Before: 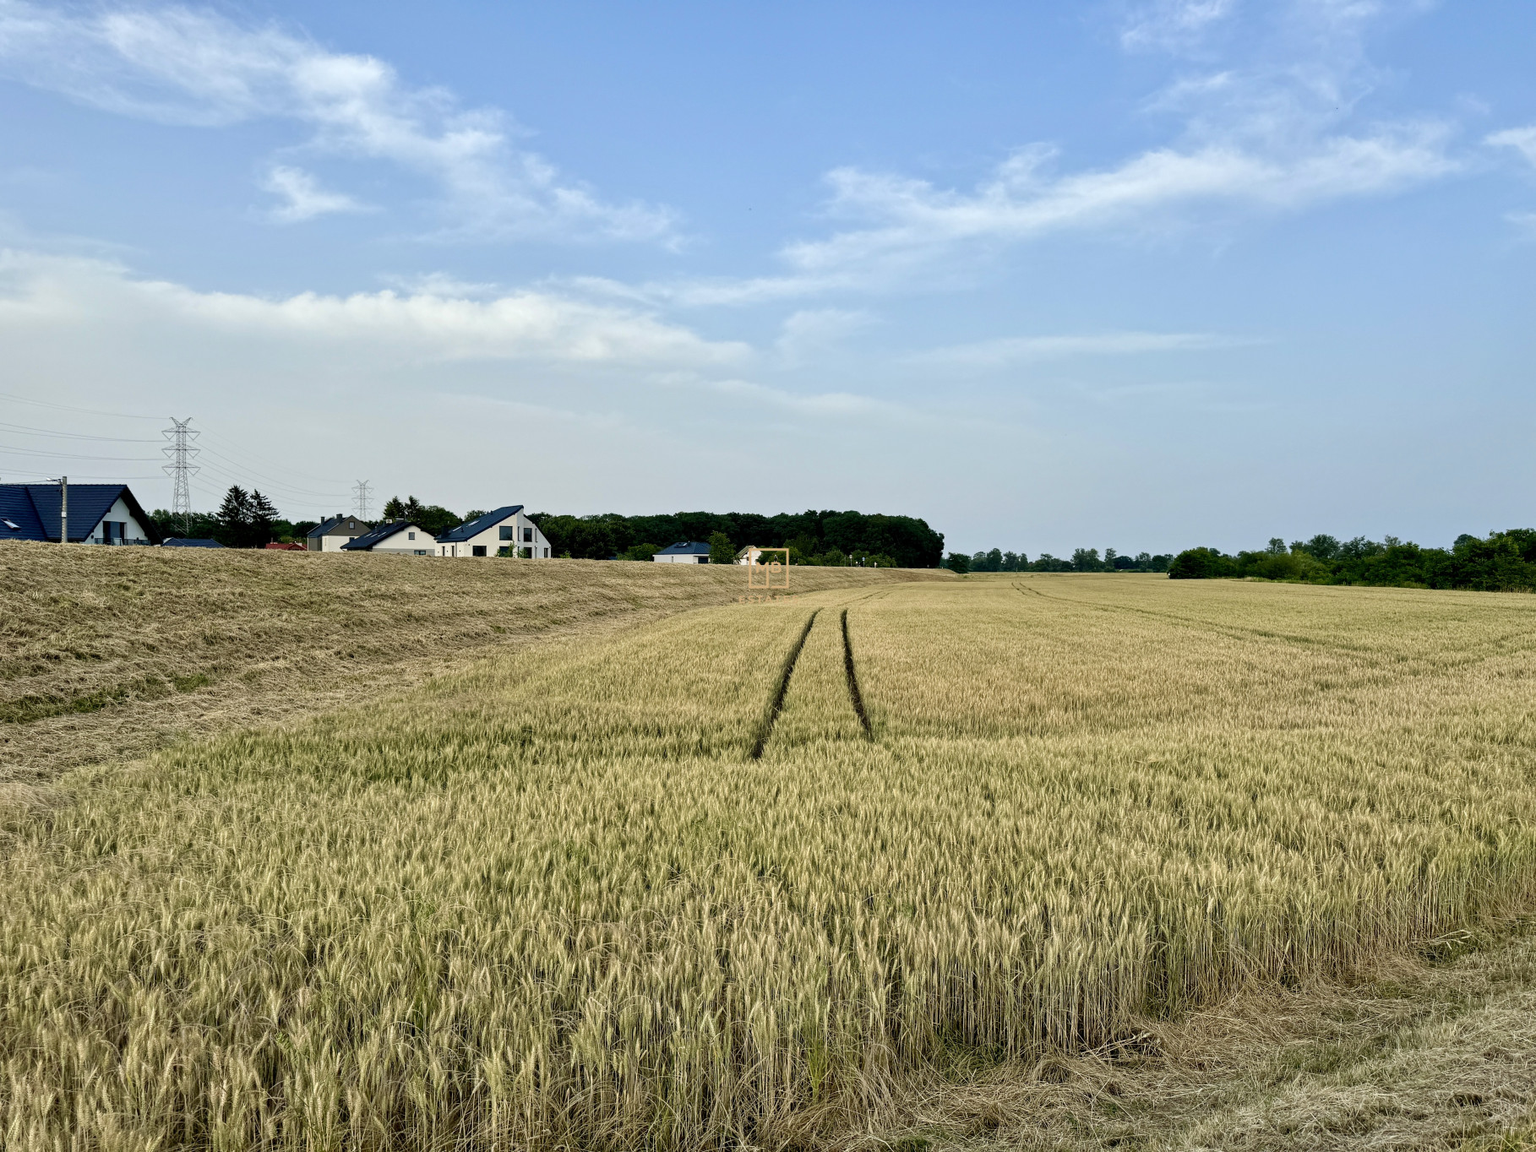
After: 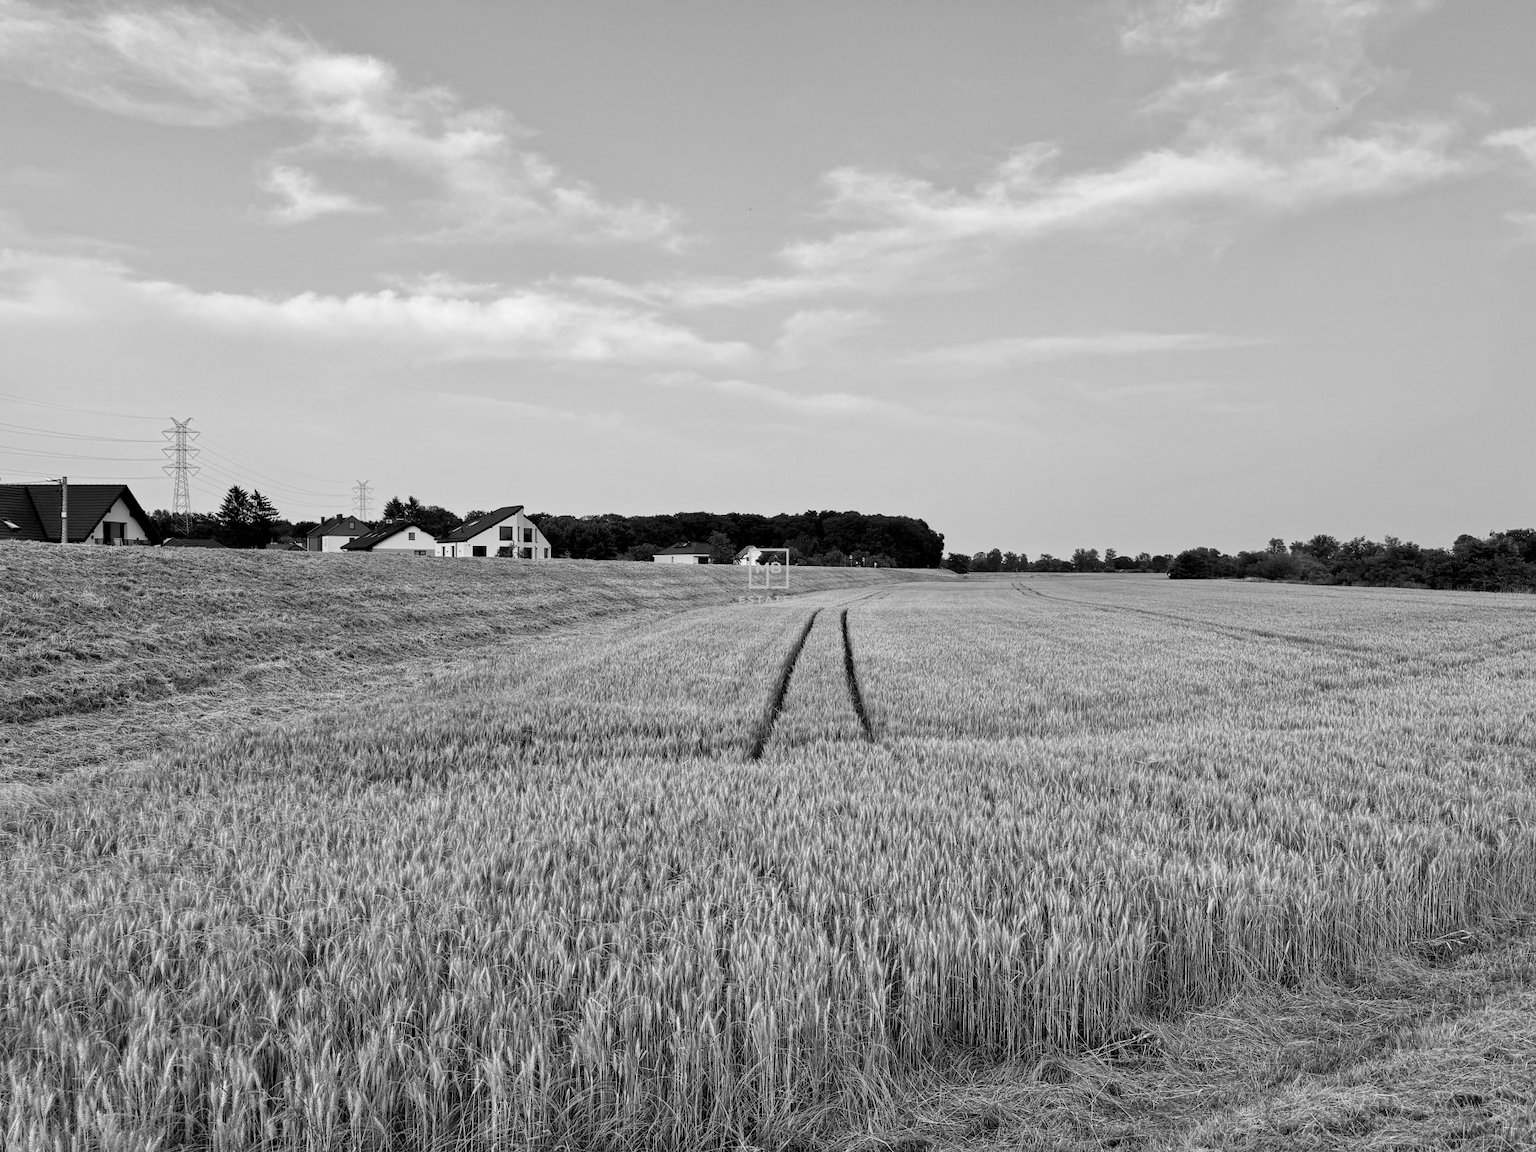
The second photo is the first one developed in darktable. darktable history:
color zones: curves: ch0 [(0.004, 0.588) (0.116, 0.636) (0.259, 0.476) (0.423, 0.464) (0.75, 0.5)]; ch1 [(0, 0) (0.143, 0) (0.286, 0) (0.429, 0) (0.571, 0) (0.714, 0) (0.857, 0)]
local contrast: mode bilateral grid, contrast 10, coarseness 25, detail 115%, midtone range 0.2
